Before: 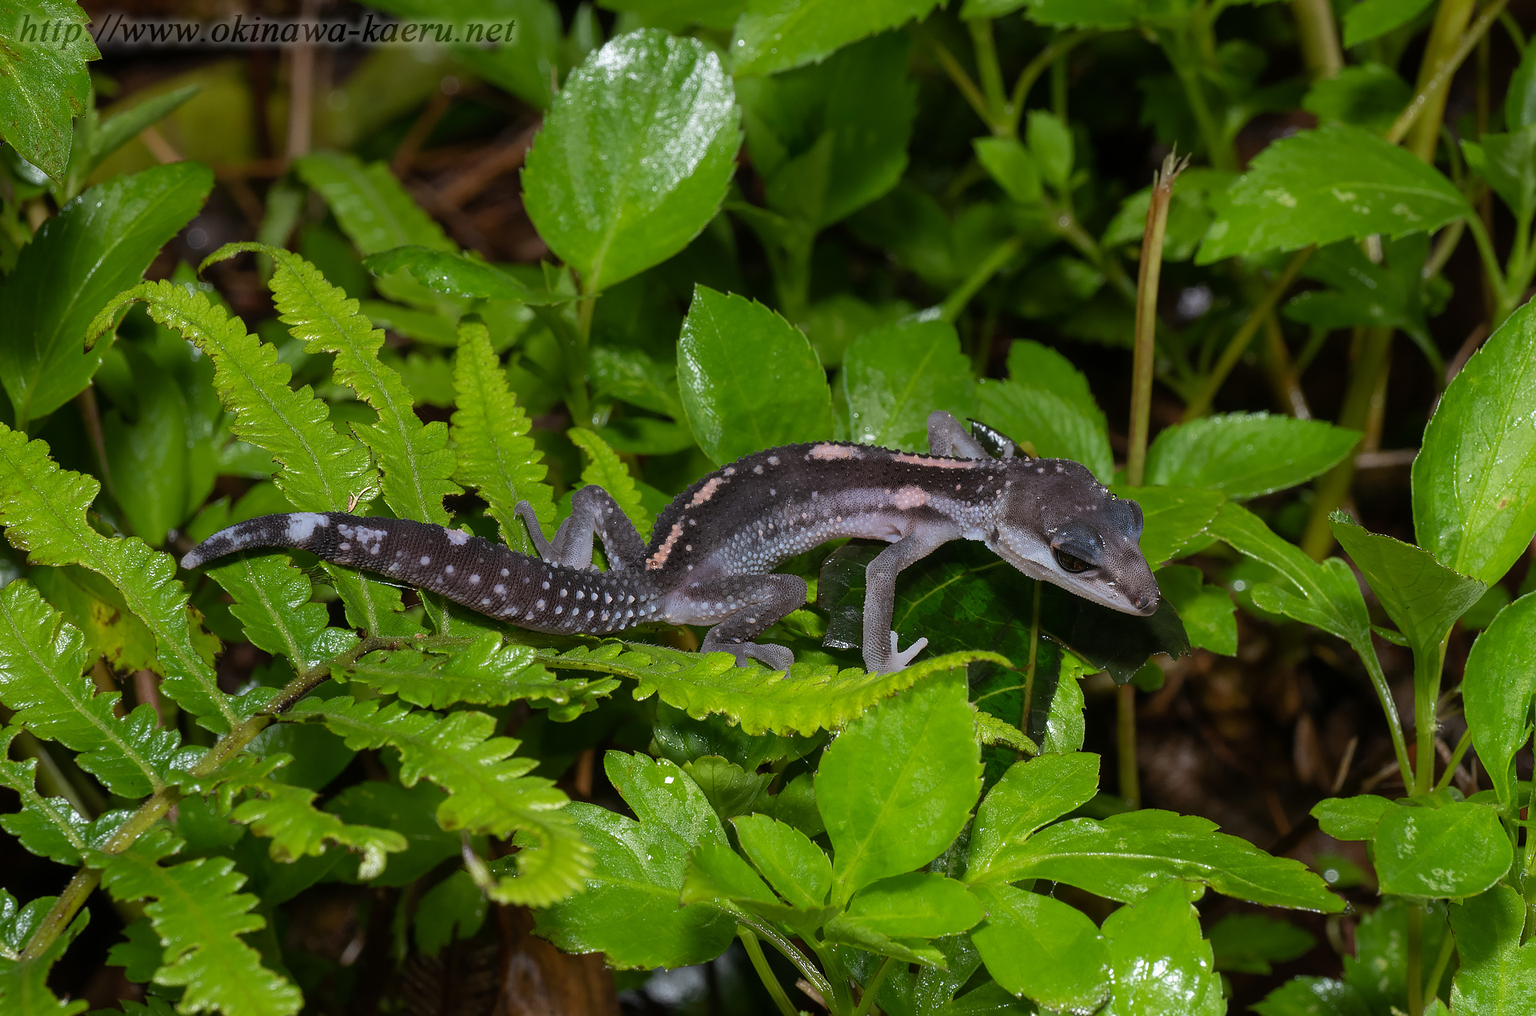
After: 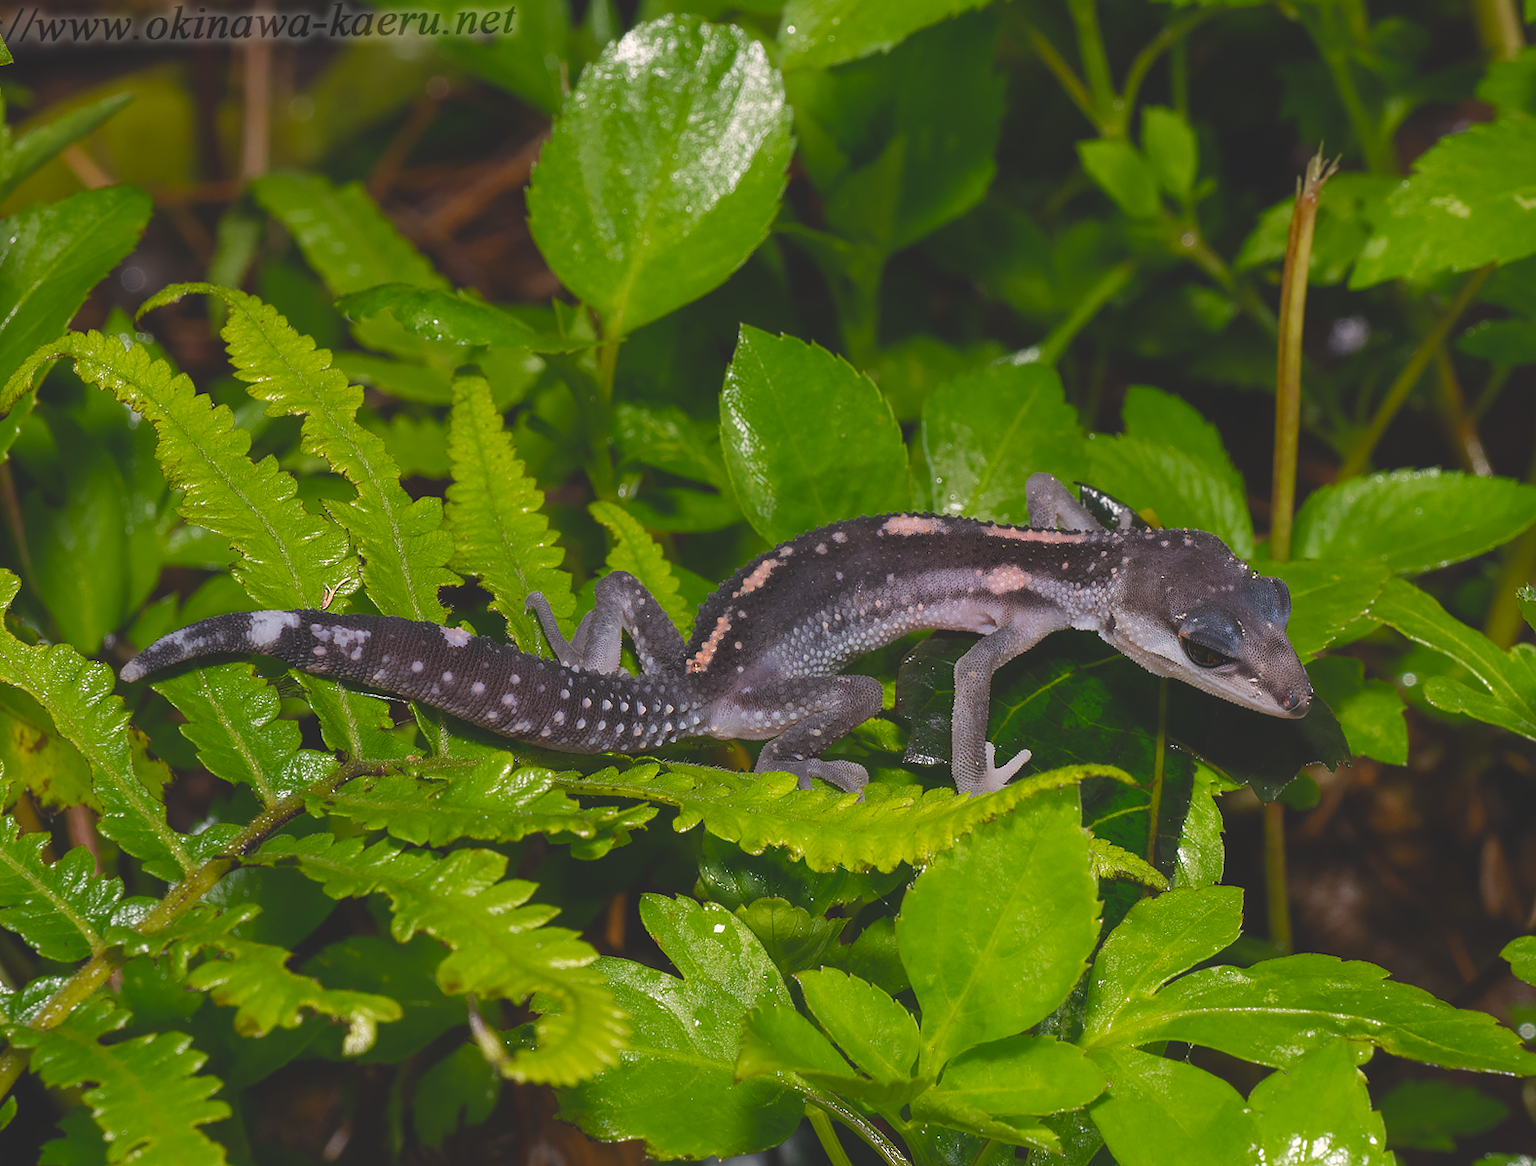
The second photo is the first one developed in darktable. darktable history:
crop and rotate: angle 1°, left 4.281%, top 0.642%, right 11.383%, bottom 2.486%
color balance rgb: shadows lift › chroma 2%, shadows lift › hue 247.2°, power › chroma 0.3%, power › hue 25.2°, highlights gain › chroma 3%, highlights gain › hue 60°, global offset › luminance 2%, perceptual saturation grading › global saturation 20%, perceptual saturation grading › highlights -20%, perceptual saturation grading › shadows 30%
exposure: compensate highlight preservation false
